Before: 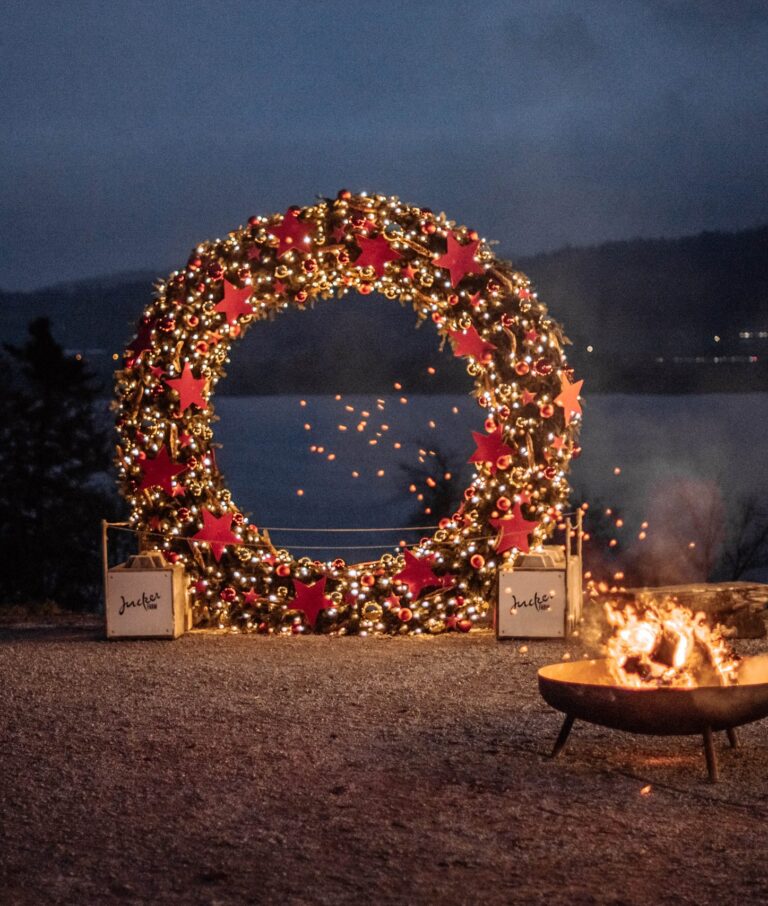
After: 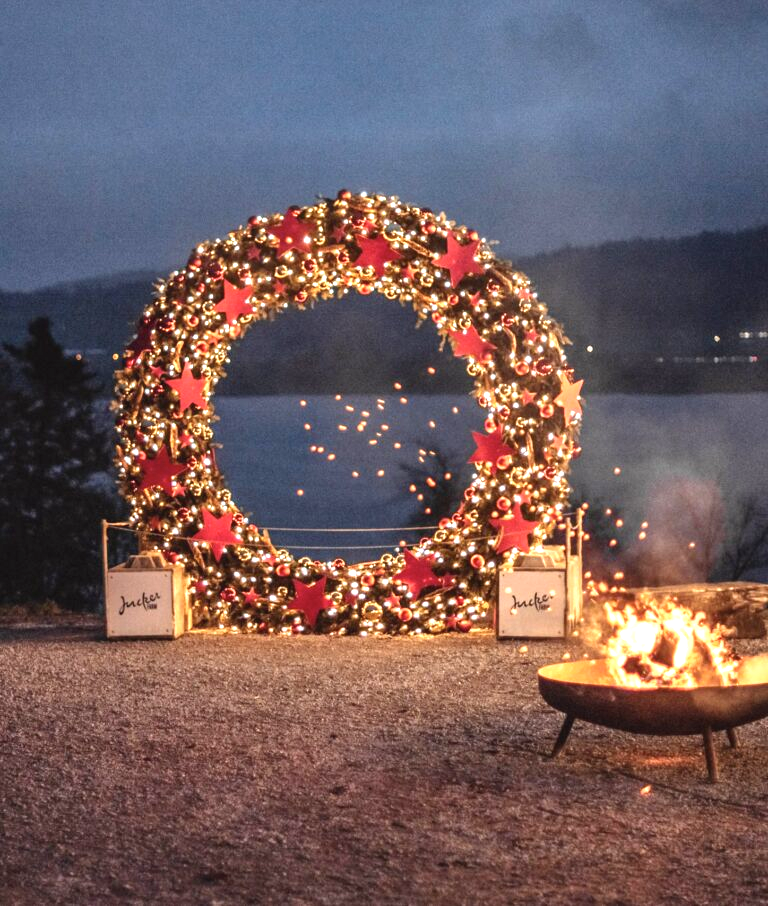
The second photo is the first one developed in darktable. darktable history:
contrast brightness saturation: contrast -0.08, brightness -0.04, saturation -0.11
exposure: black level correction 0, exposure 1.2 EV, compensate highlight preservation false
shadows and highlights: radius 133.83, soften with gaussian
